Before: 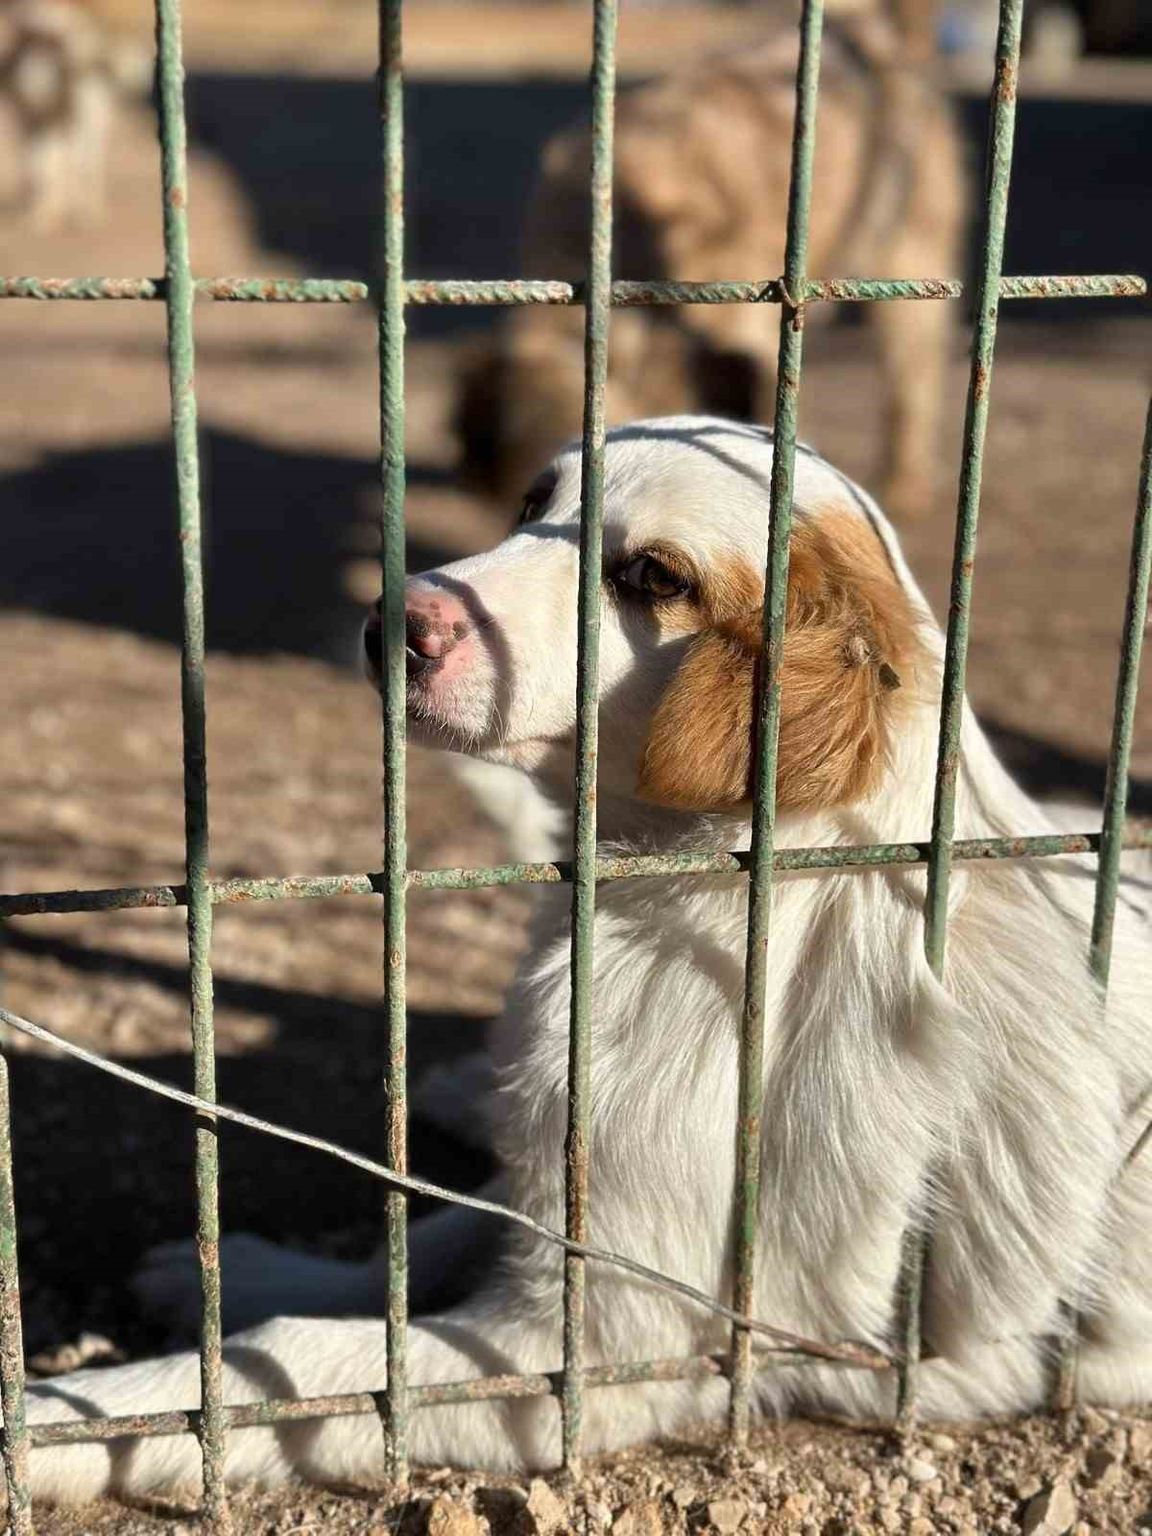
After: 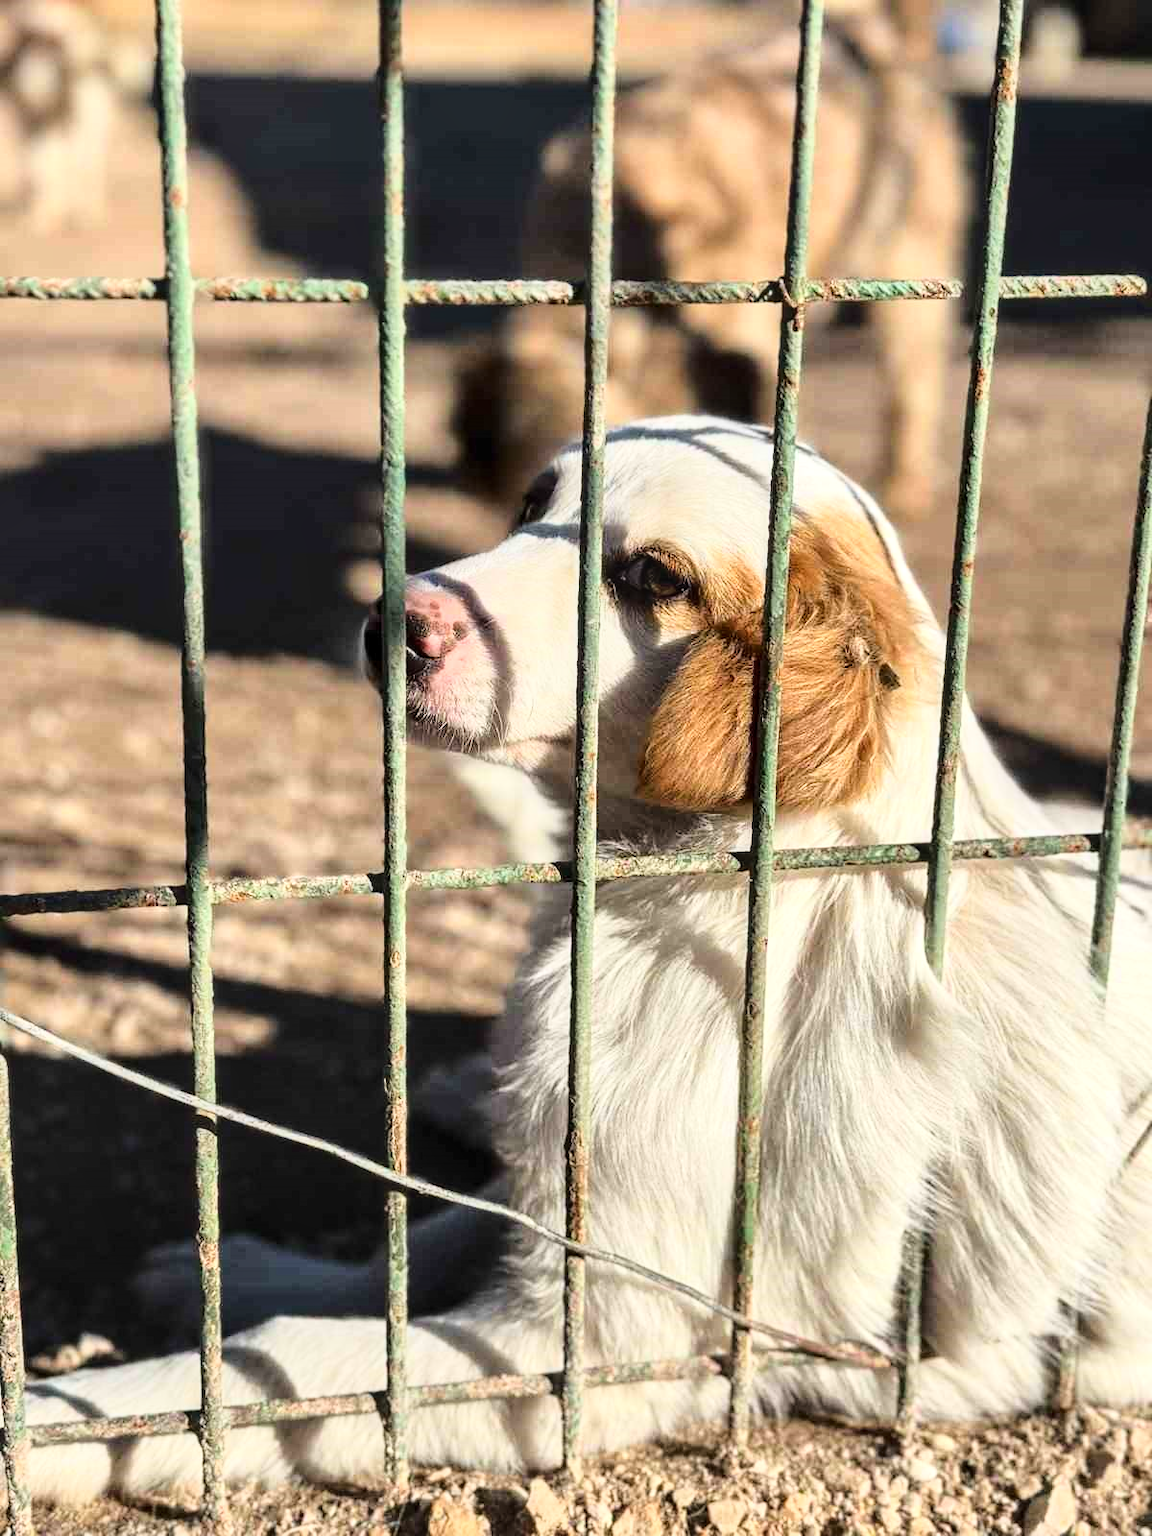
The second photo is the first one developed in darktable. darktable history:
local contrast: on, module defaults
base curve: curves: ch0 [(0, 0) (0.028, 0.03) (0.121, 0.232) (0.46, 0.748) (0.859, 0.968) (1, 1)]
